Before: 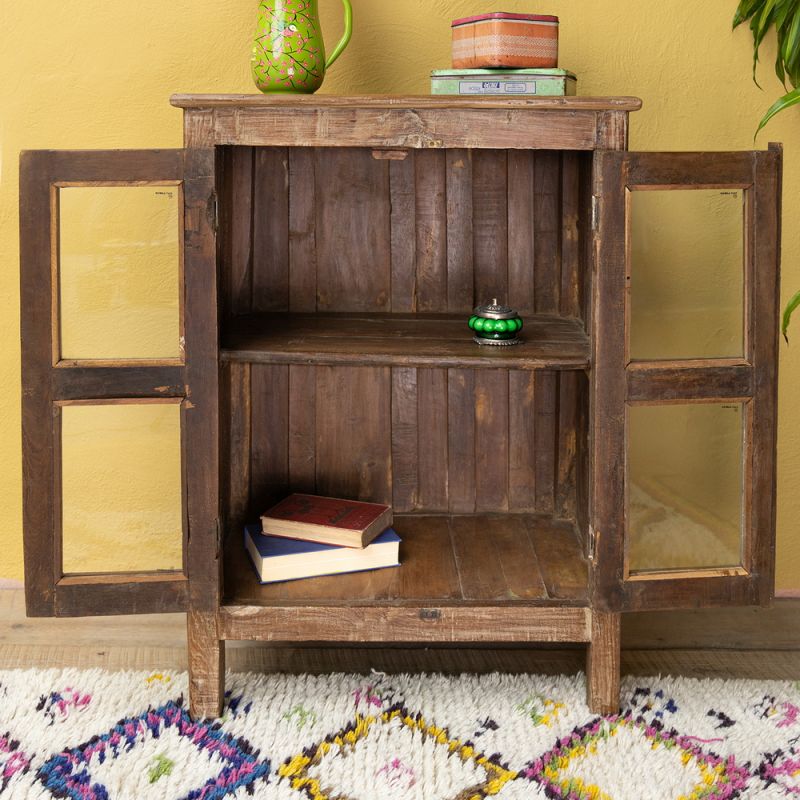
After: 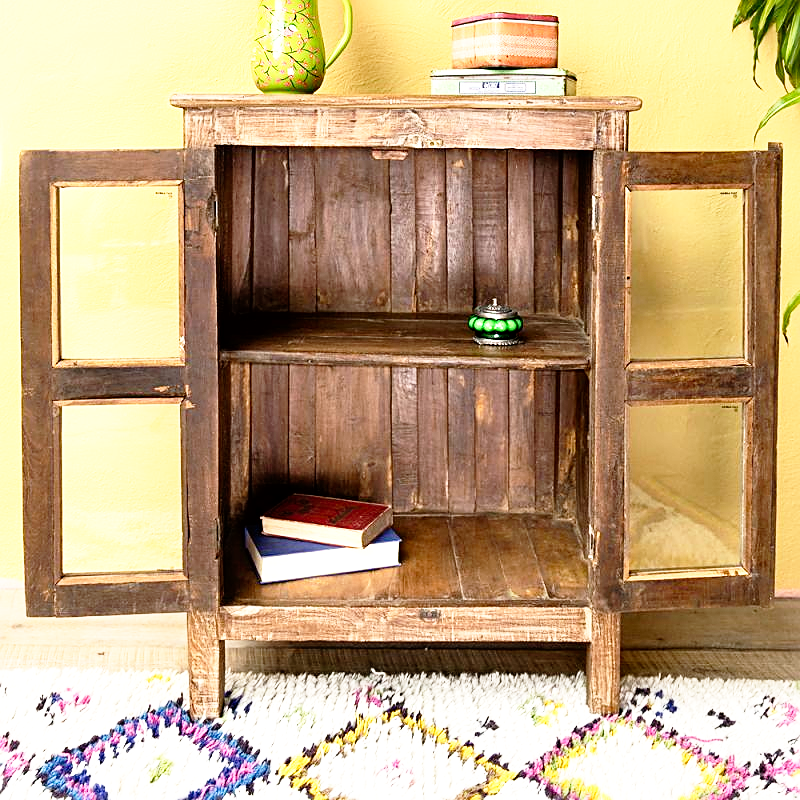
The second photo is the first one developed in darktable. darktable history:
base curve: curves: ch0 [(0, 0) (0.012, 0.01) (0.073, 0.168) (0.31, 0.711) (0.645, 0.957) (1, 1)], preserve colors none
local contrast: mode bilateral grid, contrast 20, coarseness 51, detail 130%, midtone range 0.2
shadows and highlights: shadows 0.691, highlights 41.63
sharpen: on, module defaults
